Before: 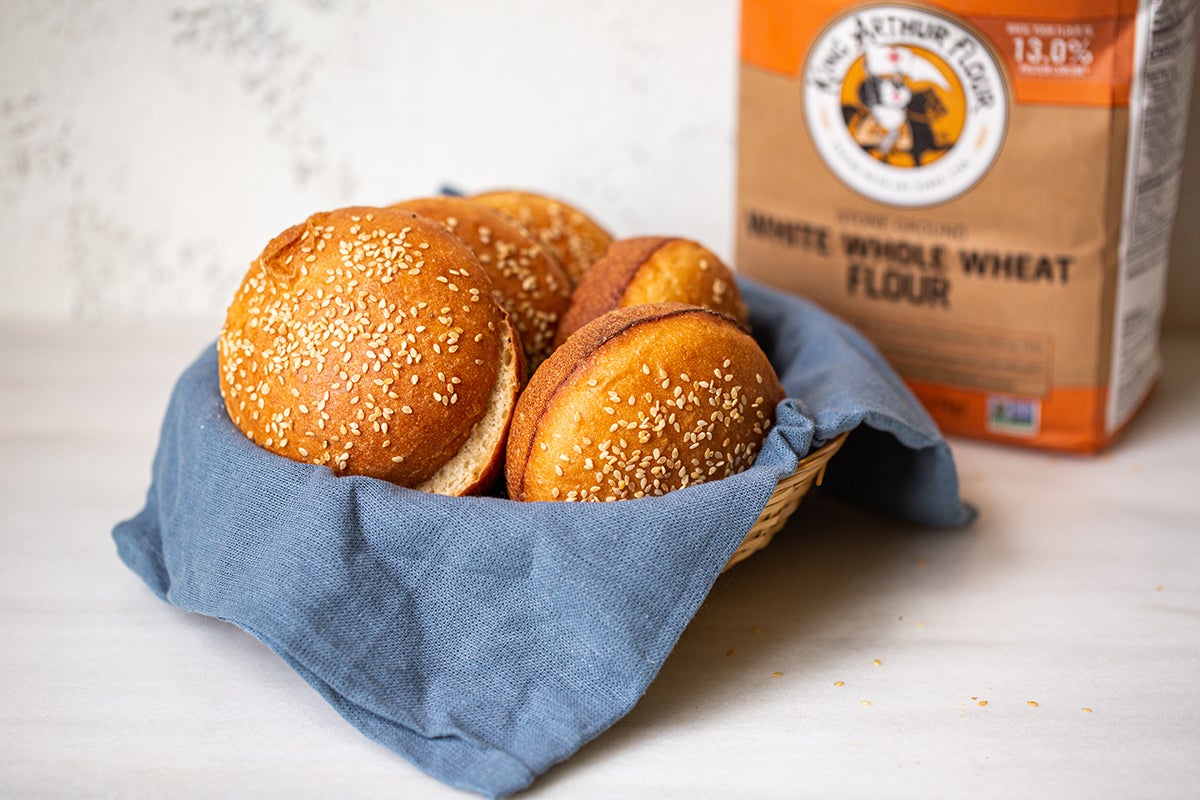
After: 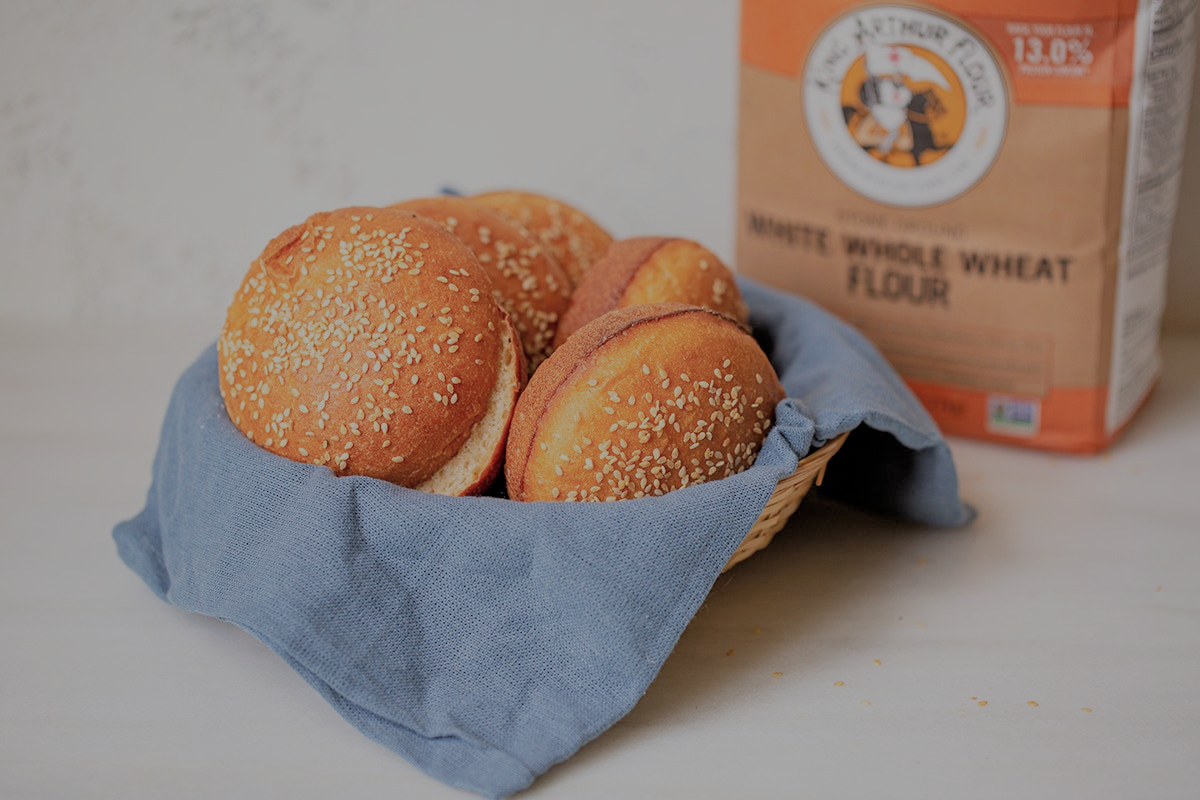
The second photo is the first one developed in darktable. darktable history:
filmic rgb: black relative exposure -8.03 EV, white relative exposure 8.03 EV, threshold 2.99 EV, target black luminance 0%, hardness 2.51, latitude 76.29%, contrast 0.558, shadows ↔ highlights balance 0.003%, enable highlight reconstruction true
